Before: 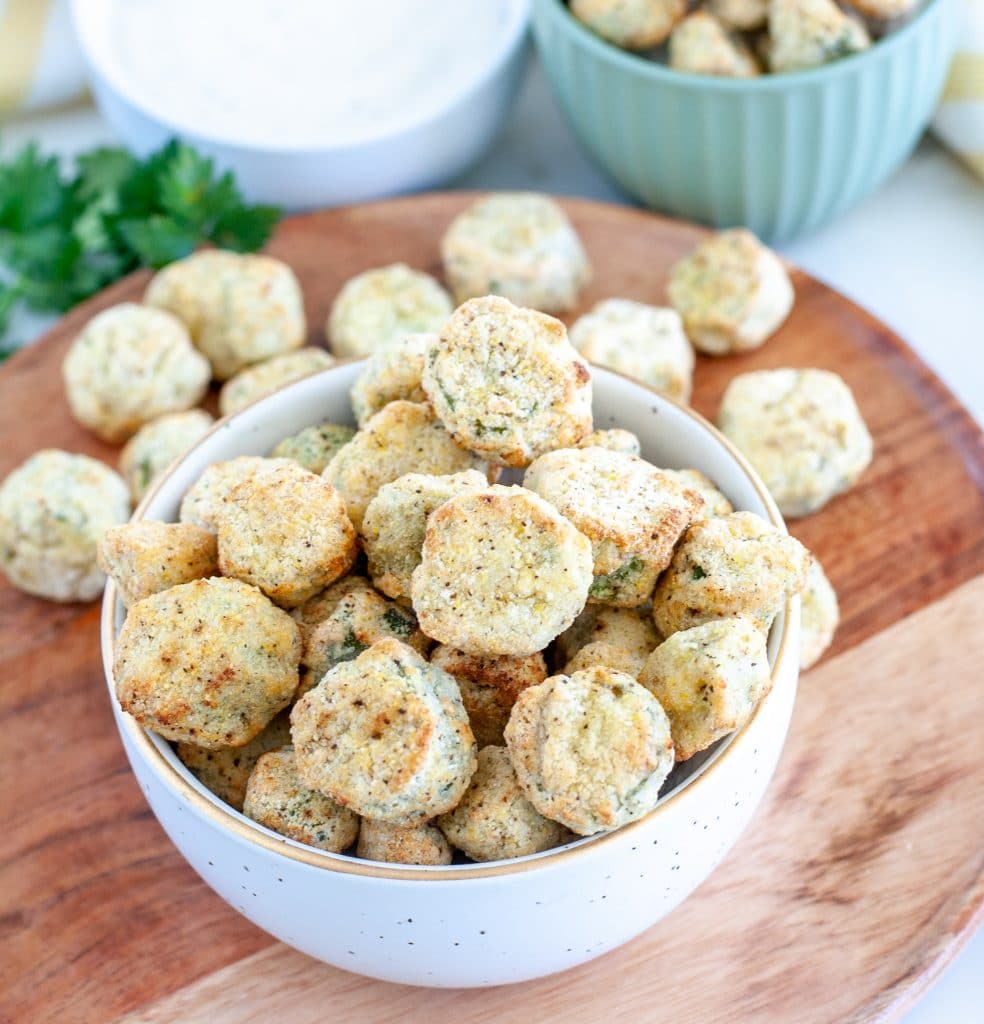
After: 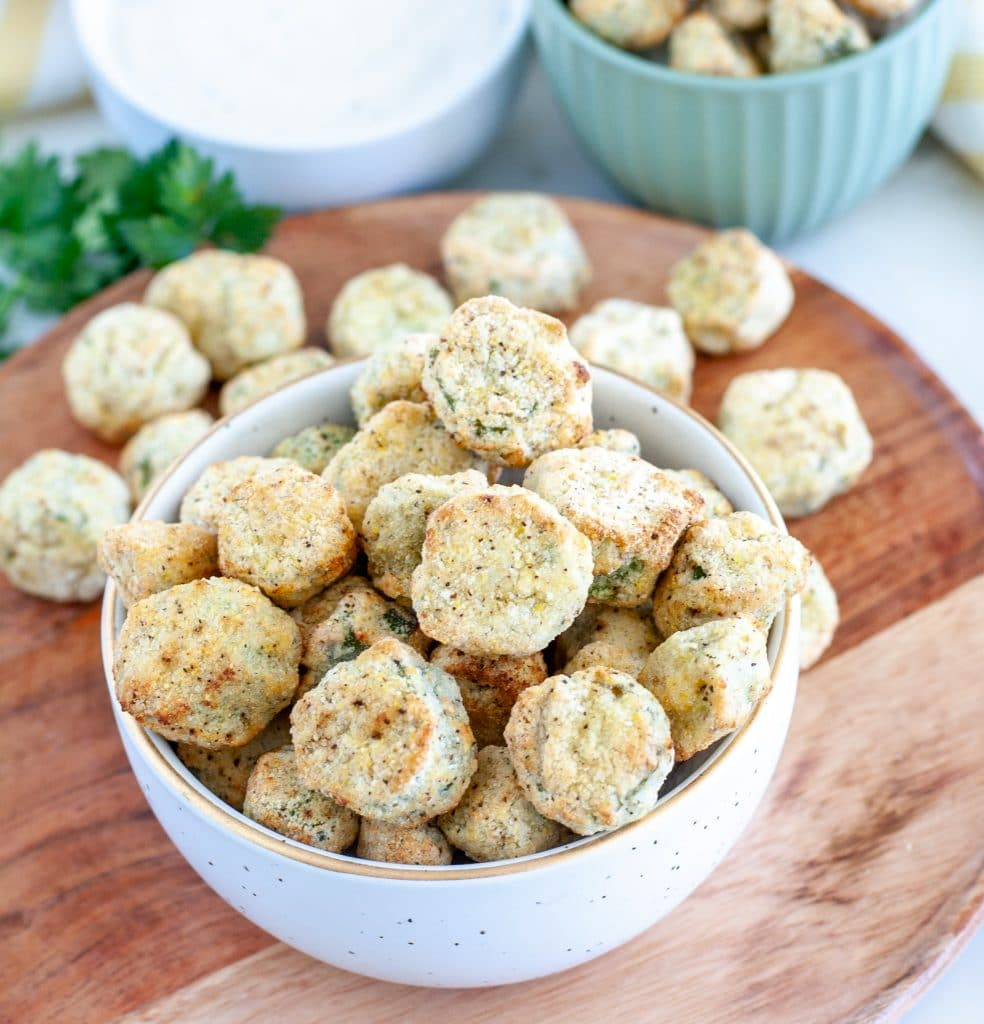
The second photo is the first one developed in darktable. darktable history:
shadows and highlights: shadows 73.7, highlights -23.27, soften with gaussian
